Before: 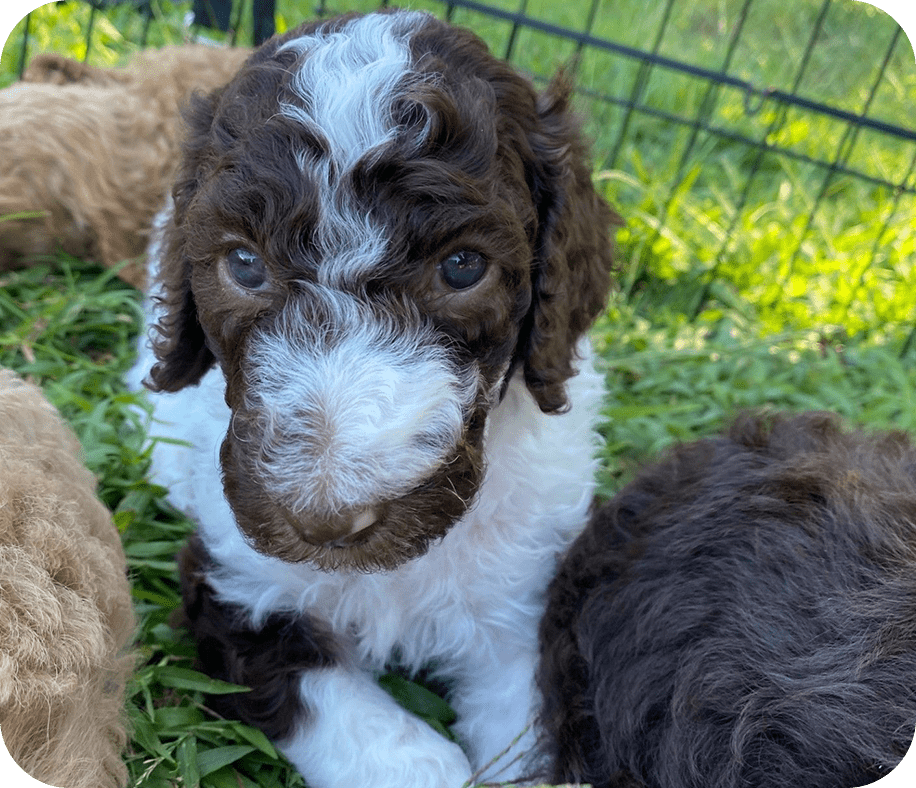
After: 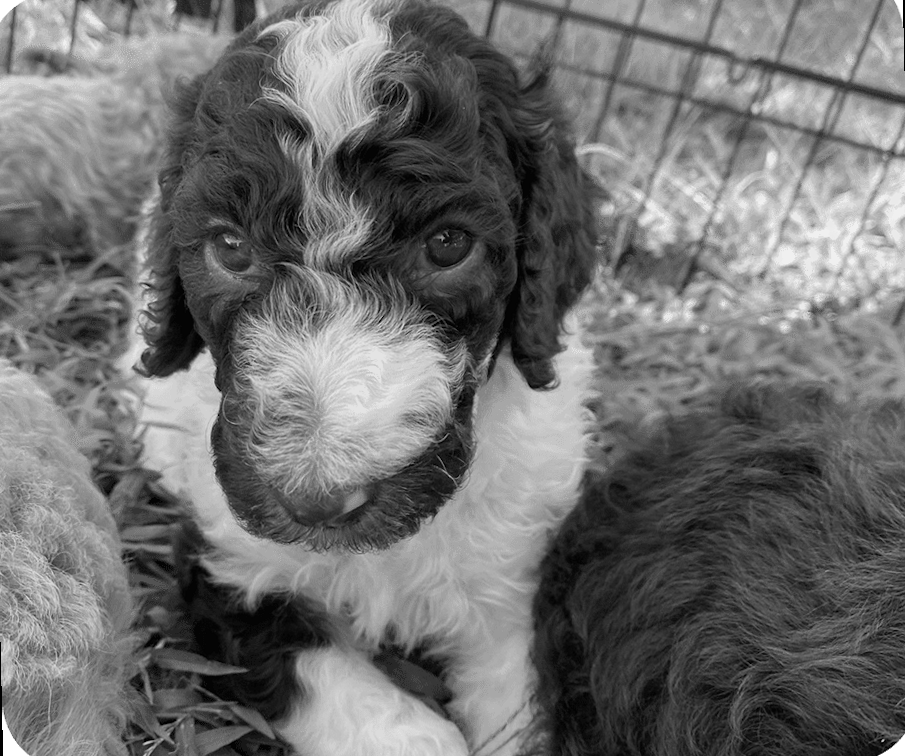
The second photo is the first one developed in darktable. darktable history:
color contrast: green-magenta contrast 0, blue-yellow contrast 0
rotate and perspective: rotation -1.32°, lens shift (horizontal) -0.031, crop left 0.015, crop right 0.985, crop top 0.047, crop bottom 0.982
